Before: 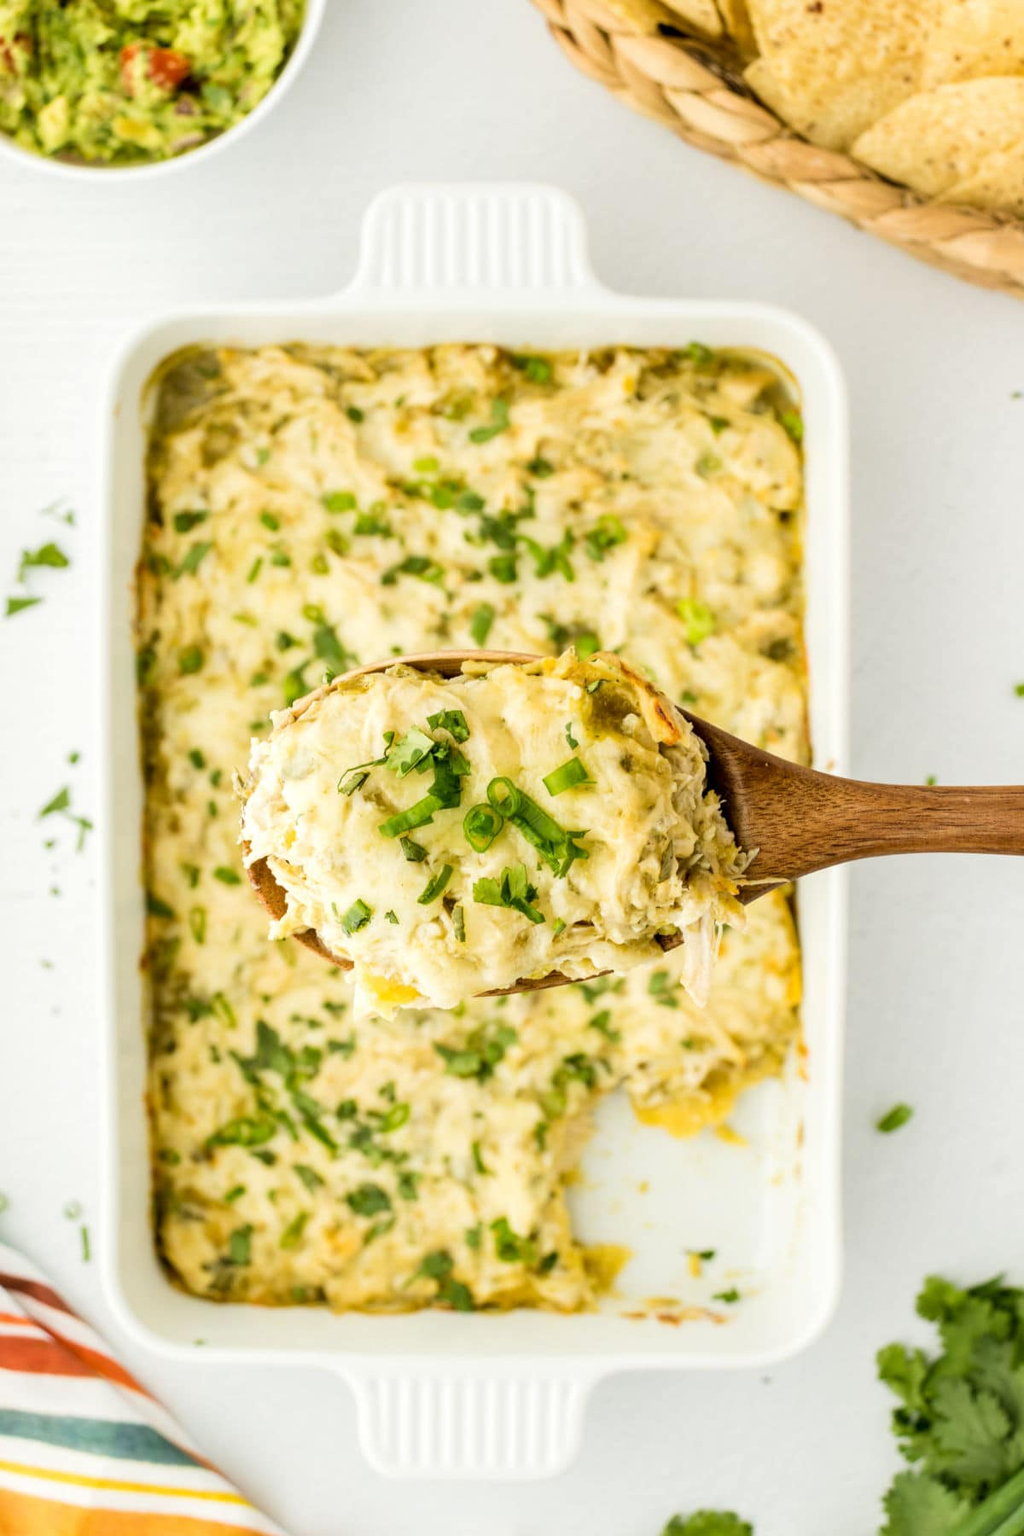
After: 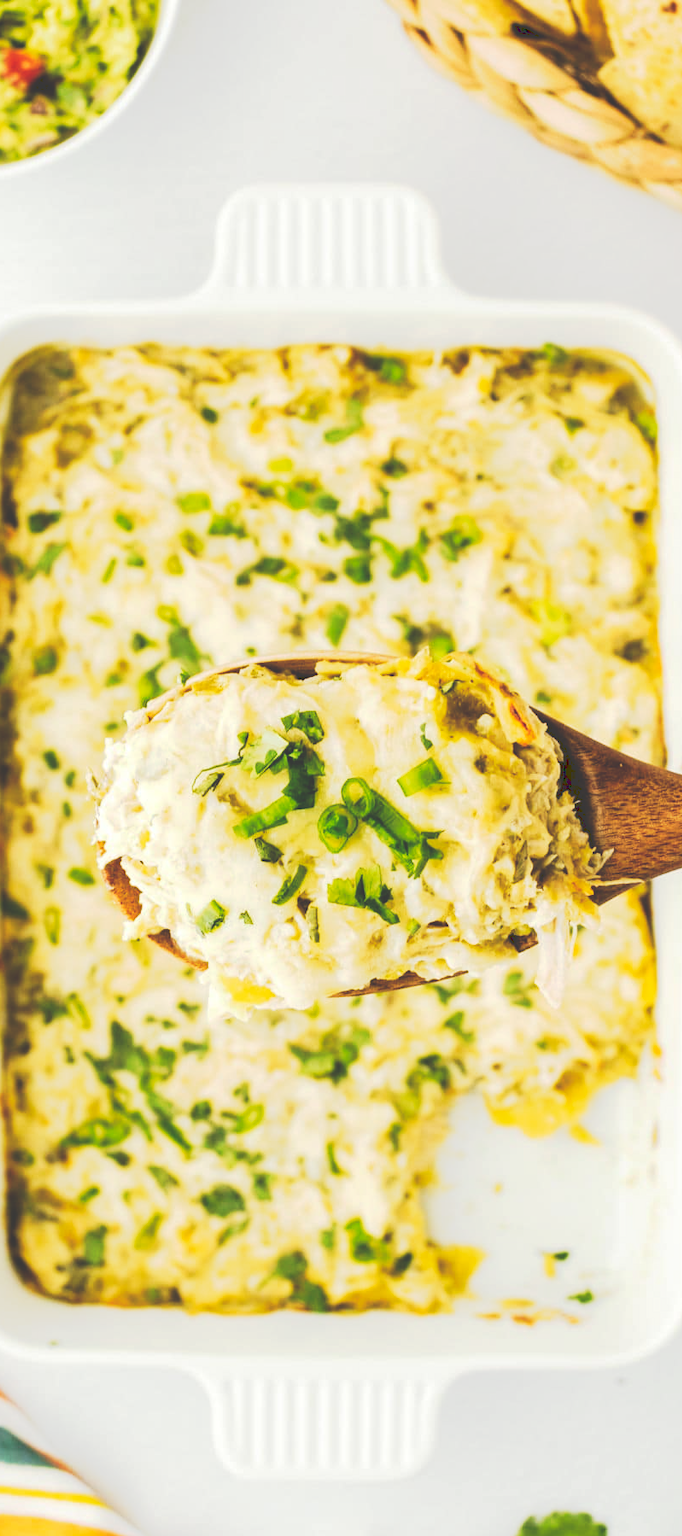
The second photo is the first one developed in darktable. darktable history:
tone curve: curves: ch0 [(0, 0) (0.003, 0.231) (0.011, 0.231) (0.025, 0.231) (0.044, 0.231) (0.069, 0.235) (0.1, 0.24) (0.136, 0.246) (0.177, 0.256) (0.224, 0.279) (0.277, 0.313) (0.335, 0.354) (0.399, 0.428) (0.468, 0.514) (0.543, 0.61) (0.623, 0.728) (0.709, 0.808) (0.801, 0.873) (0.898, 0.909) (1, 1)], preserve colors none
crop and rotate: left 14.292%, right 19.041%
